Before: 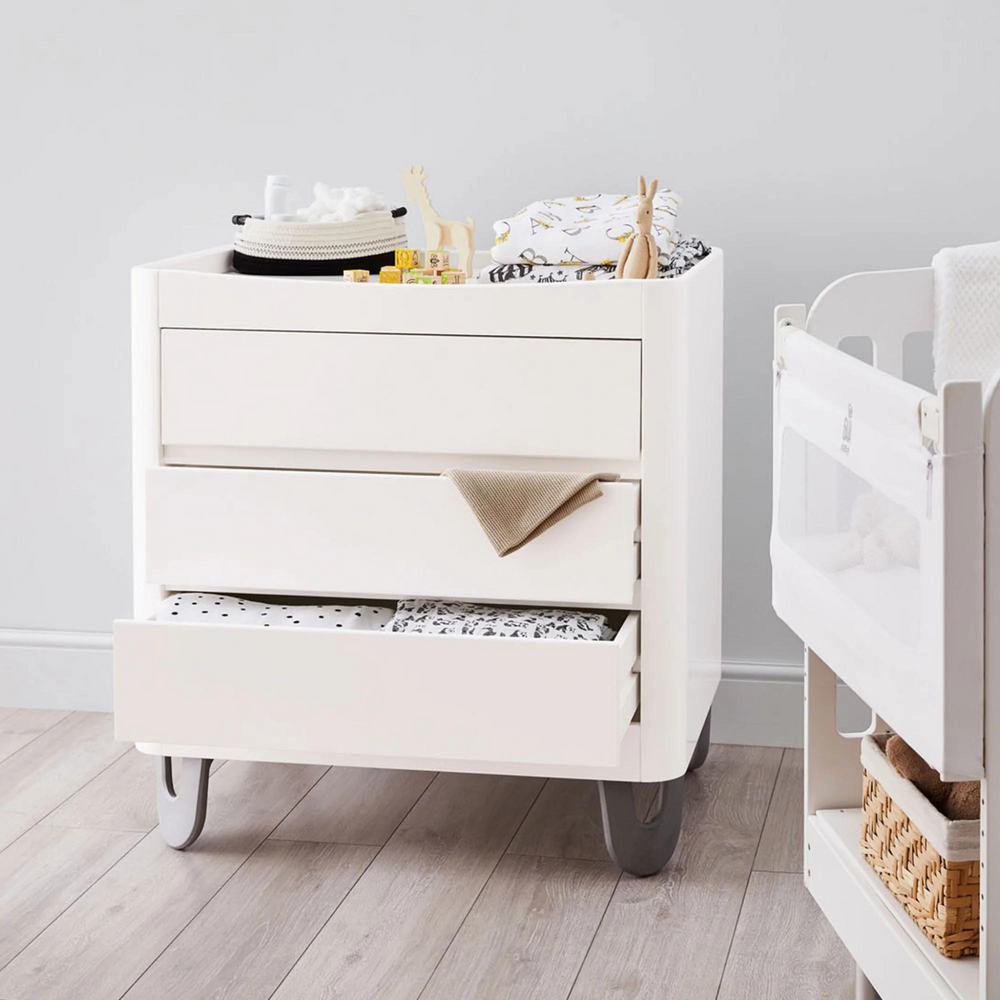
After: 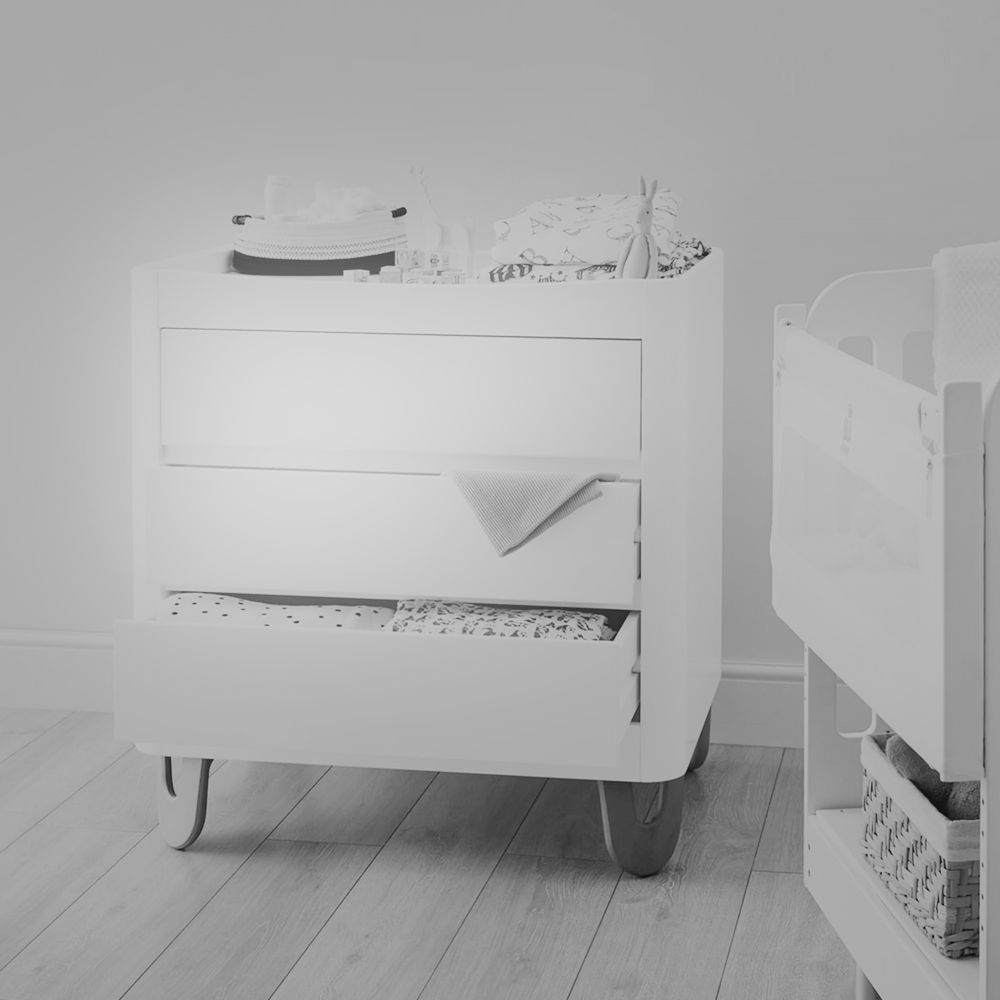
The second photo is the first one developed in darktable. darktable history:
monochrome: a -92.57, b 58.91
sigmoid: contrast 1.05, skew -0.15
bloom: on, module defaults
